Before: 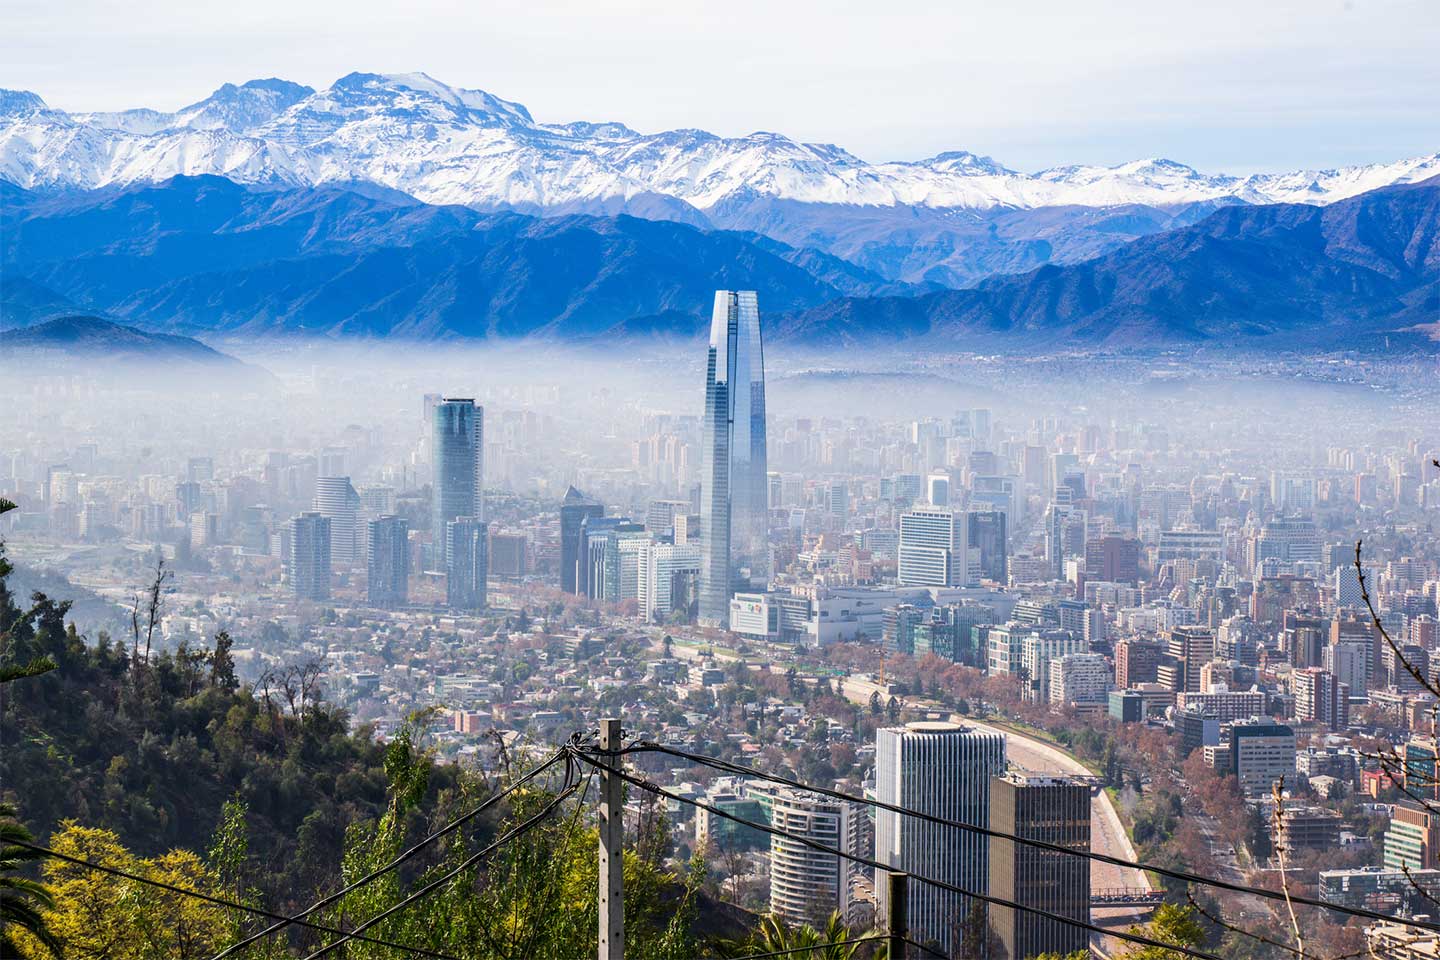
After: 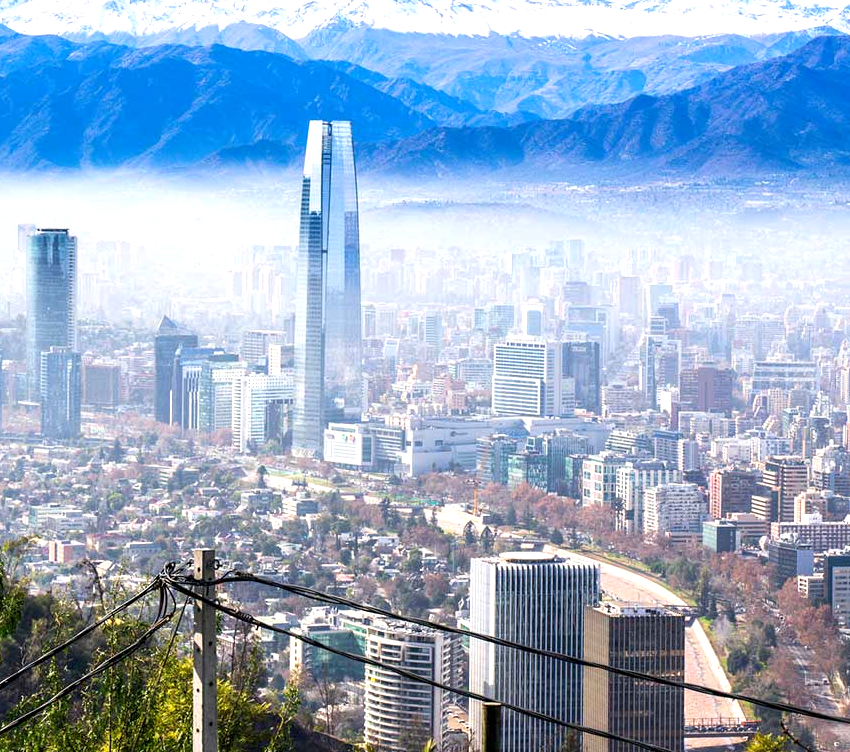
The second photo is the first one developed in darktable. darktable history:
crop and rotate: left 28.217%, top 17.772%, right 12.702%, bottom 3.867%
exposure: black level correction 0.001, exposure 0.674 EV, compensate highlight preservation false
